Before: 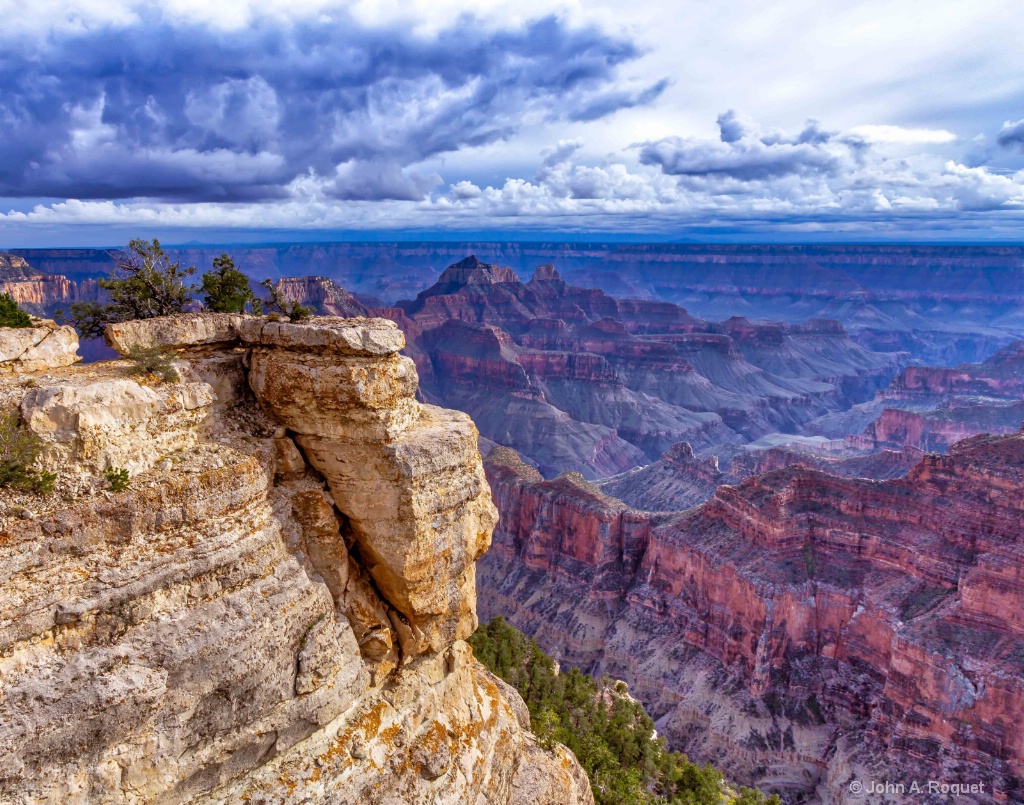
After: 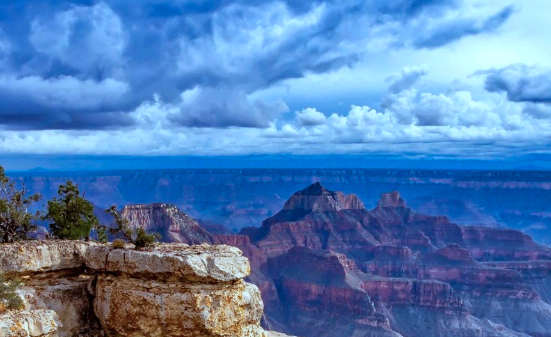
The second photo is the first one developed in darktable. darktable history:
crop: left 15.177%, top 9.111%, right 30.92%, bottom 48.94%
color correction: highlights a* -11.39, highlights b* -14.88
